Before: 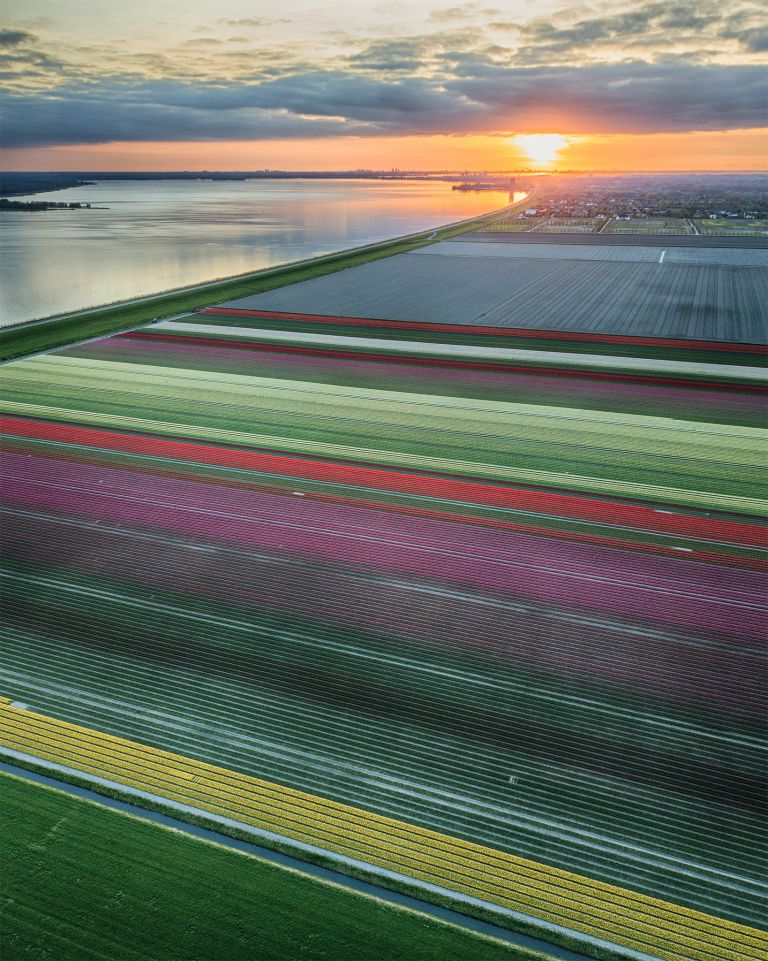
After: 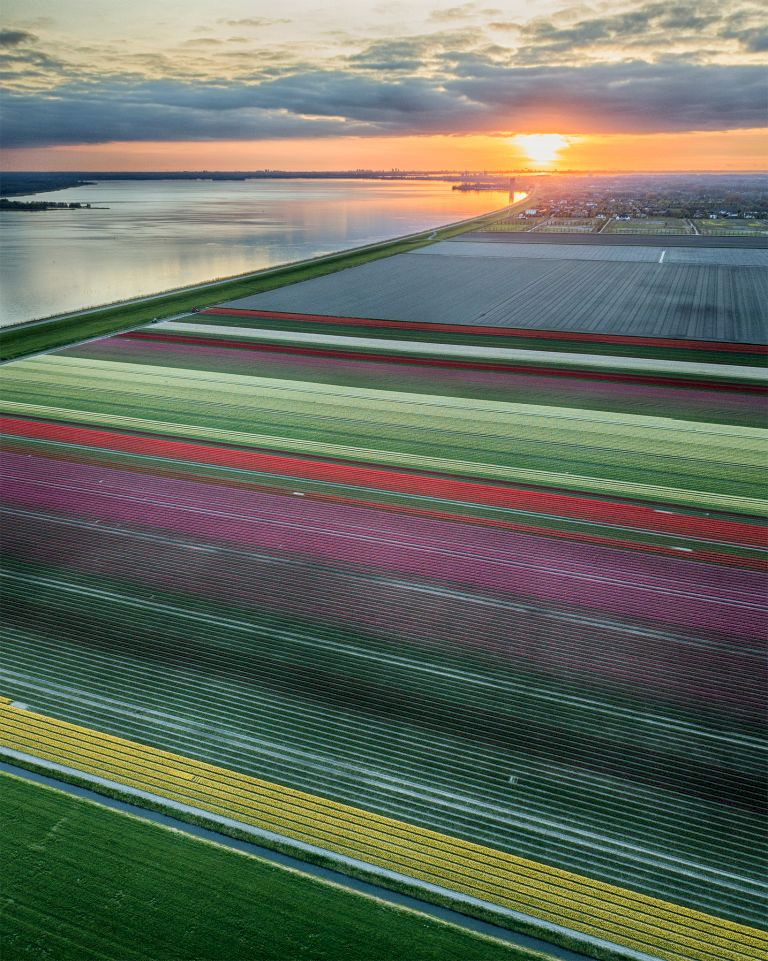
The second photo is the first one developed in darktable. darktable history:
exposure: black level correction 0.005, exposure 0.016 EV, compensate highlight preservation false
